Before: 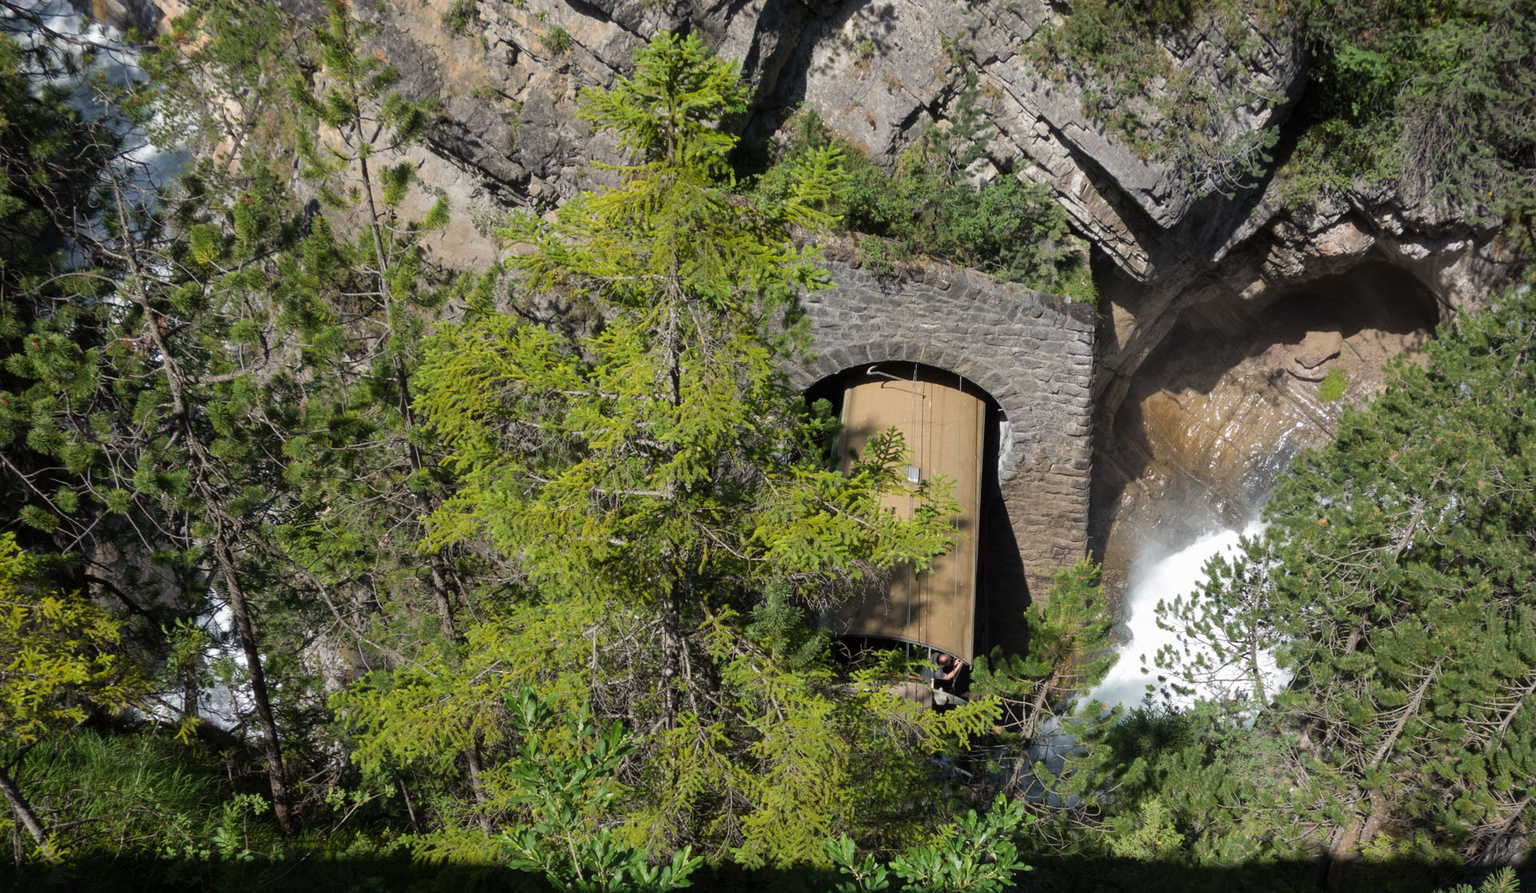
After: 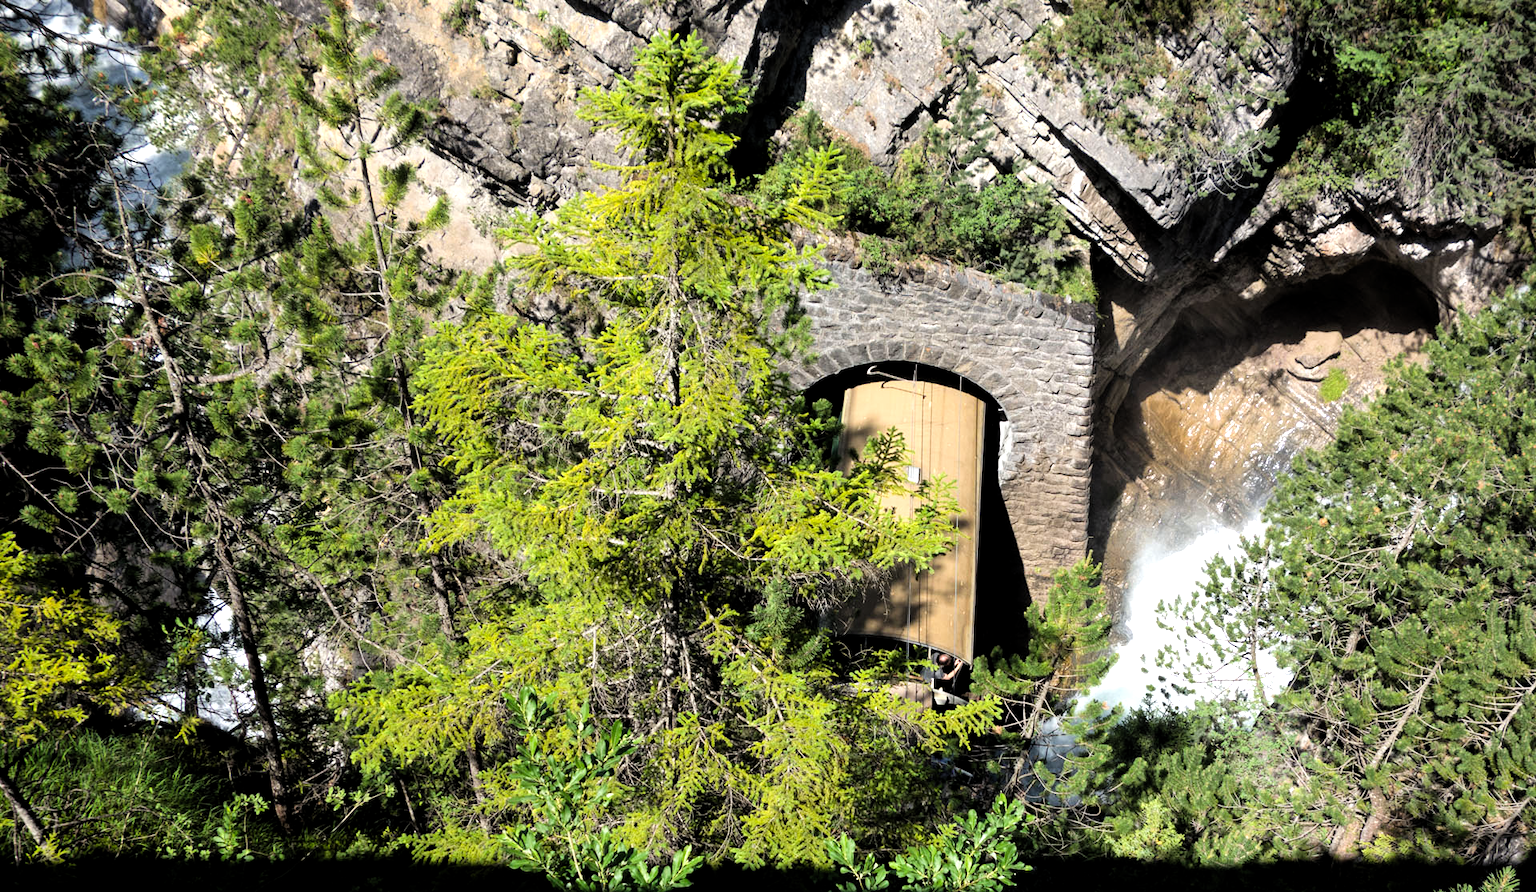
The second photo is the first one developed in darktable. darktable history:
levels: levels [0.012, 0.367, 0.697]
filmic rgb: black relative exposure -7.65 EV, white relative exposure 4.56 EV, hardness 3.61
exposure: exposure -0.157 EV, compensate highlight preservation false
